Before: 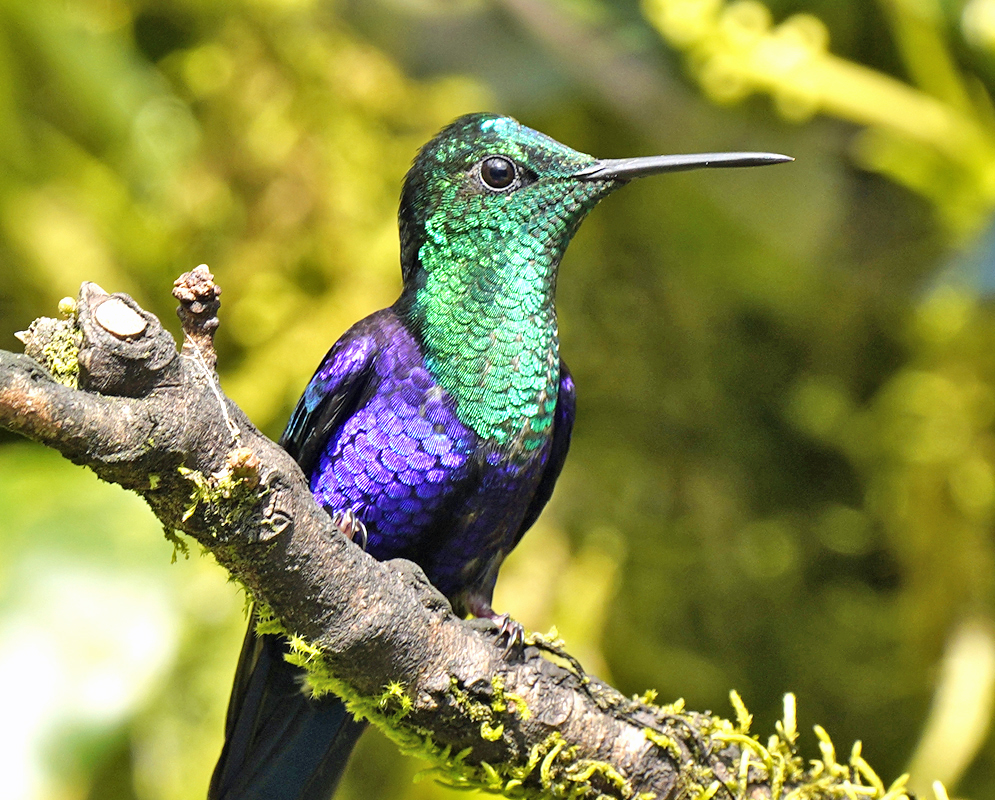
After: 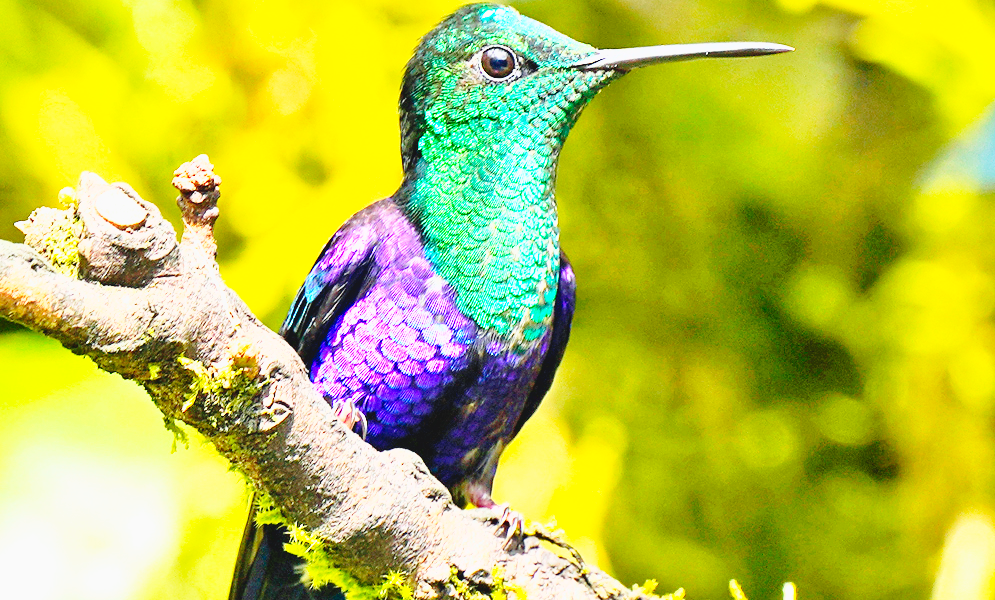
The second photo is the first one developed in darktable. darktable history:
crop: top 13.819%, bottom 11.169%
exposure: black level correction 0.001, exposure 1 EV, compensate highlight preservation false
base curve: curves: ch0 [(0, 0) (0.028, 0.03) (0.121, 0.232) (0.46, 0.748) (0.859, 0.968) (1, 1)], preserve colors none
lowpass: radius 0.1, contrast 0.85, saturation 1.1, unbound 0
